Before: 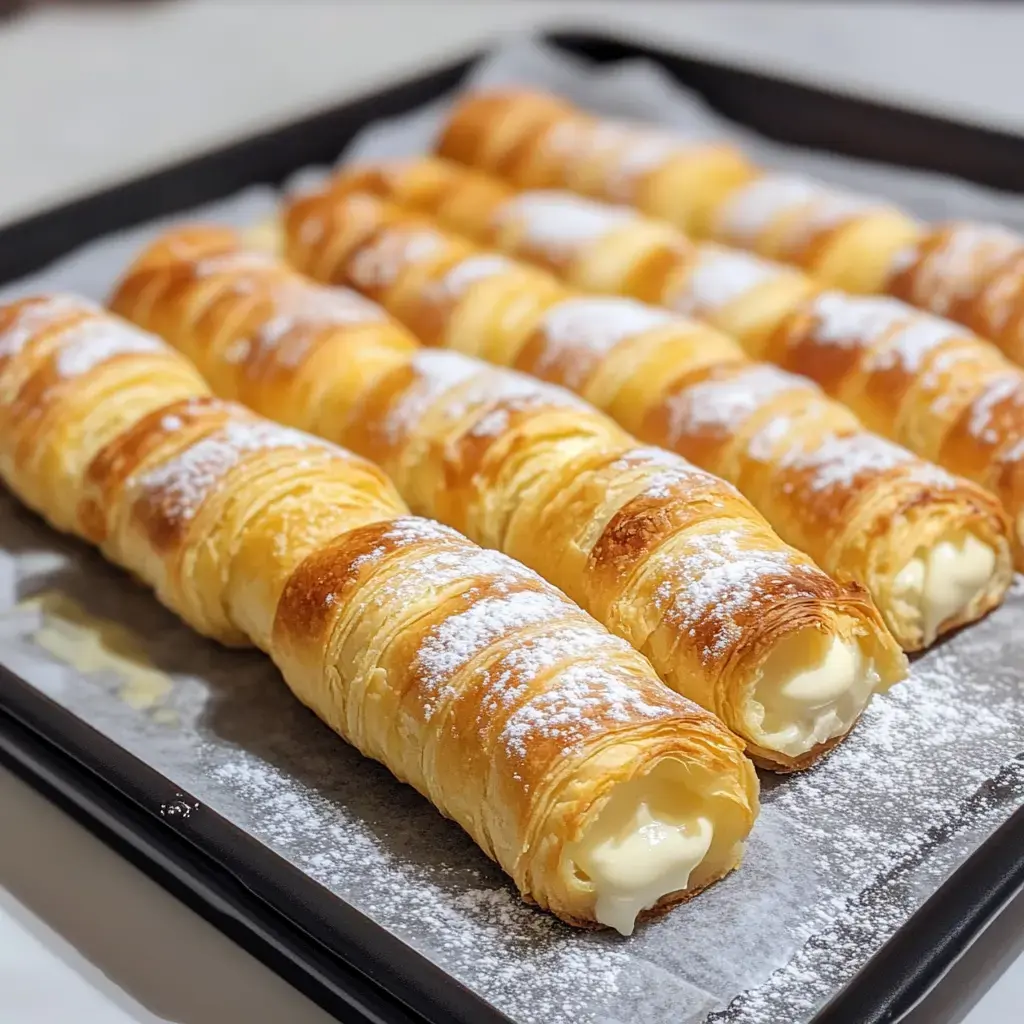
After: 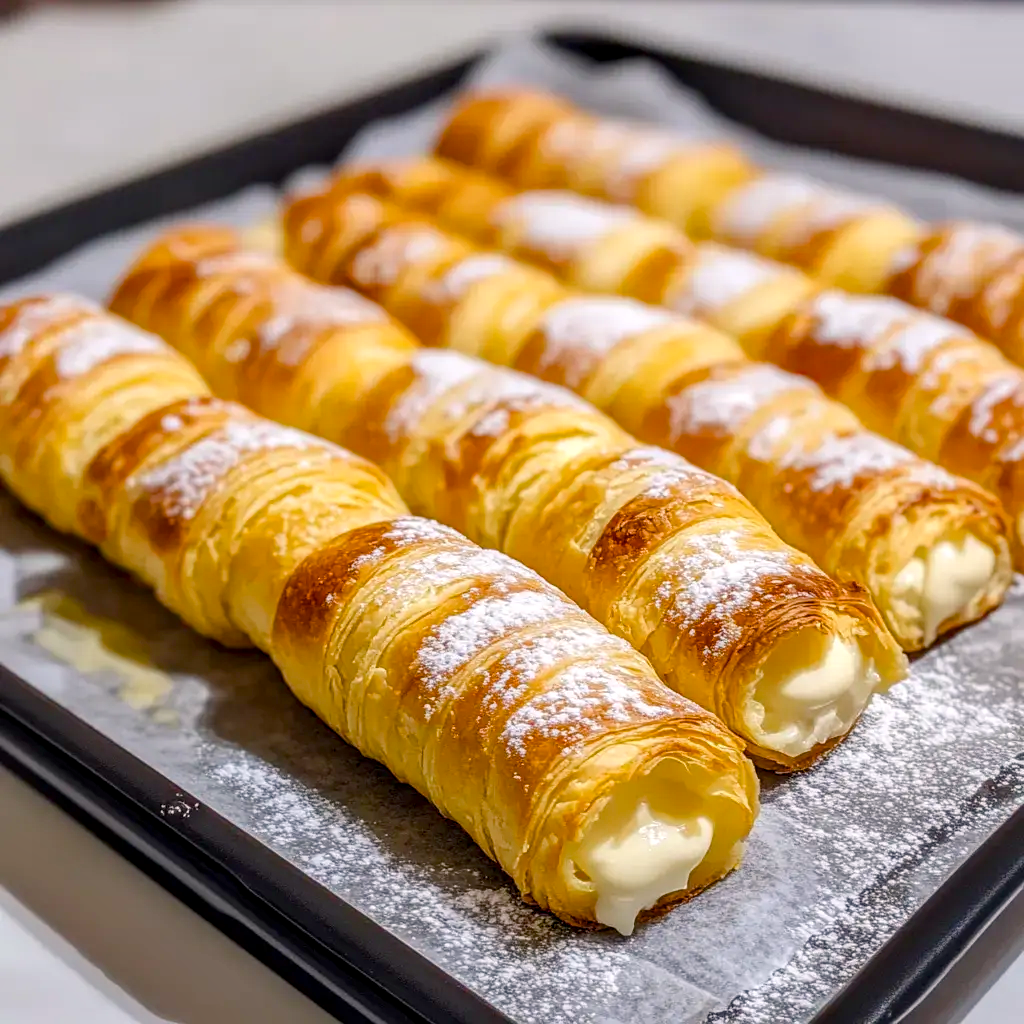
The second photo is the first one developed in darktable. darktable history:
color balance rgb: highlights gain › chroma 0.923%, highlights gain › hue 25.13°, linear chroma grading › global chroma 14.646%, perceptual saturation grading › global saturation 20%, perceptual saturation grading › highlights -25.074%, perceptual saturation grading › shadows 50.439%
local contrast: on, module defaults
